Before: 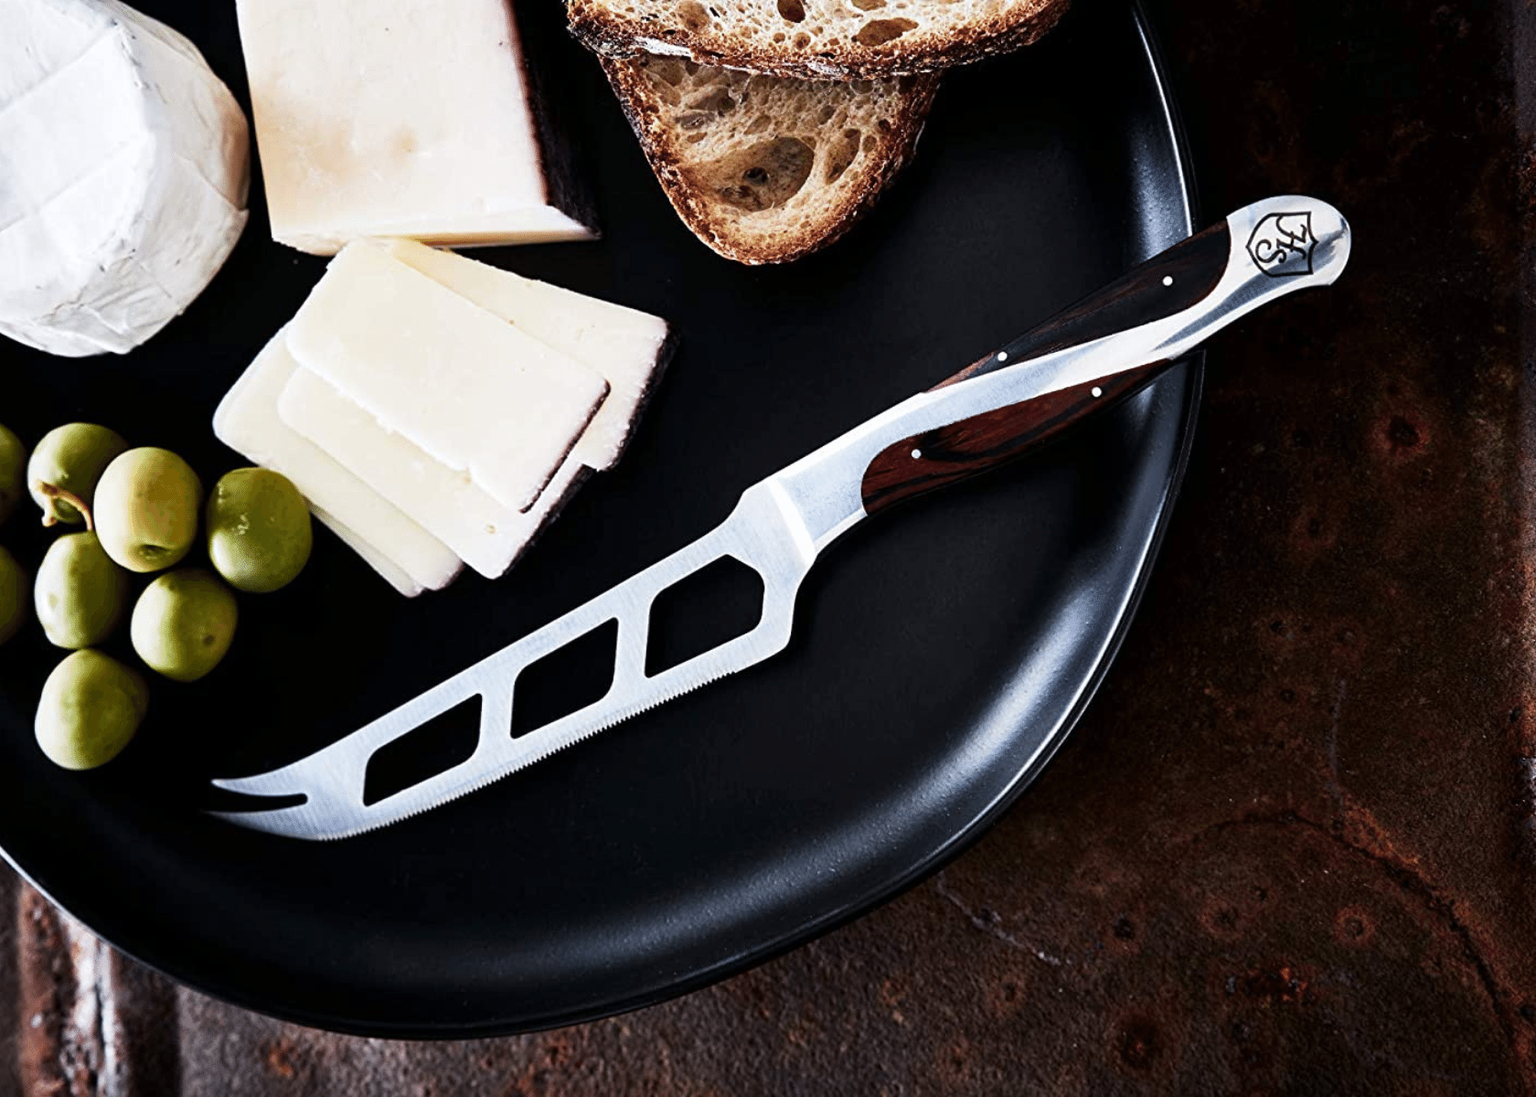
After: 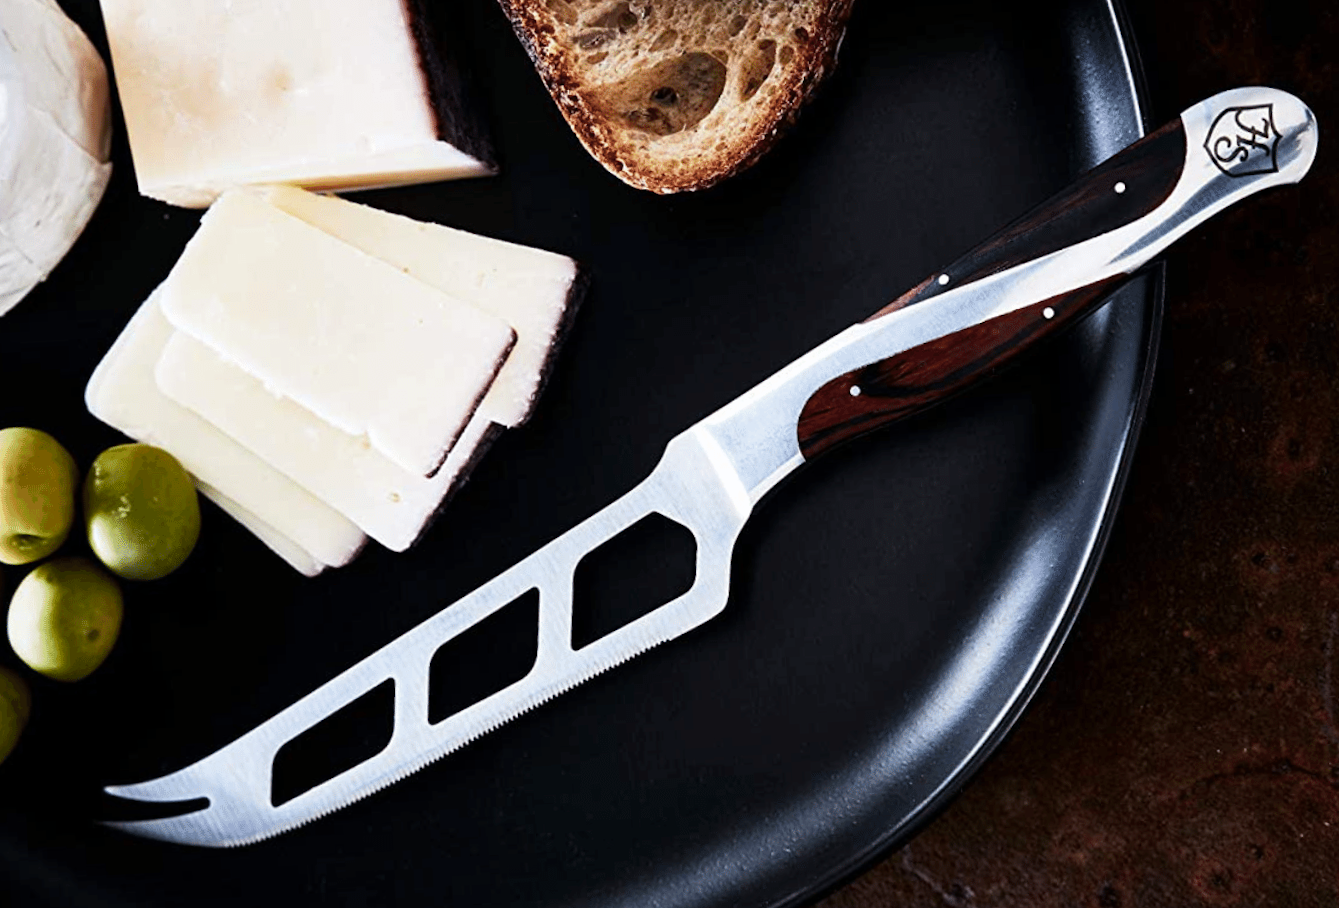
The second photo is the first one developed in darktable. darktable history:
rotate and perspective: rotation -3°, crop left 0.031, crop right 0.968, crop top 0.07, crop bottom 0.93
crop and rotate: left 7.196%, top 4.574%, right 10.605%, bottom 13.178%
color correction: saturation 1.11
